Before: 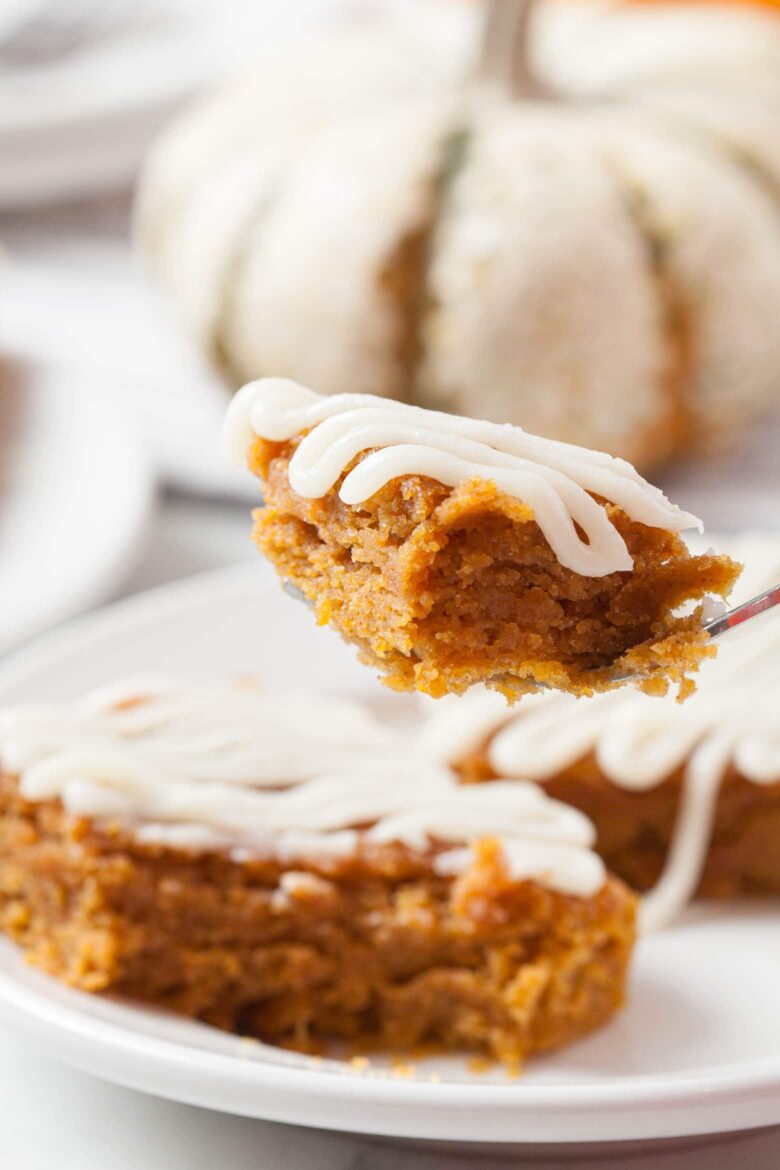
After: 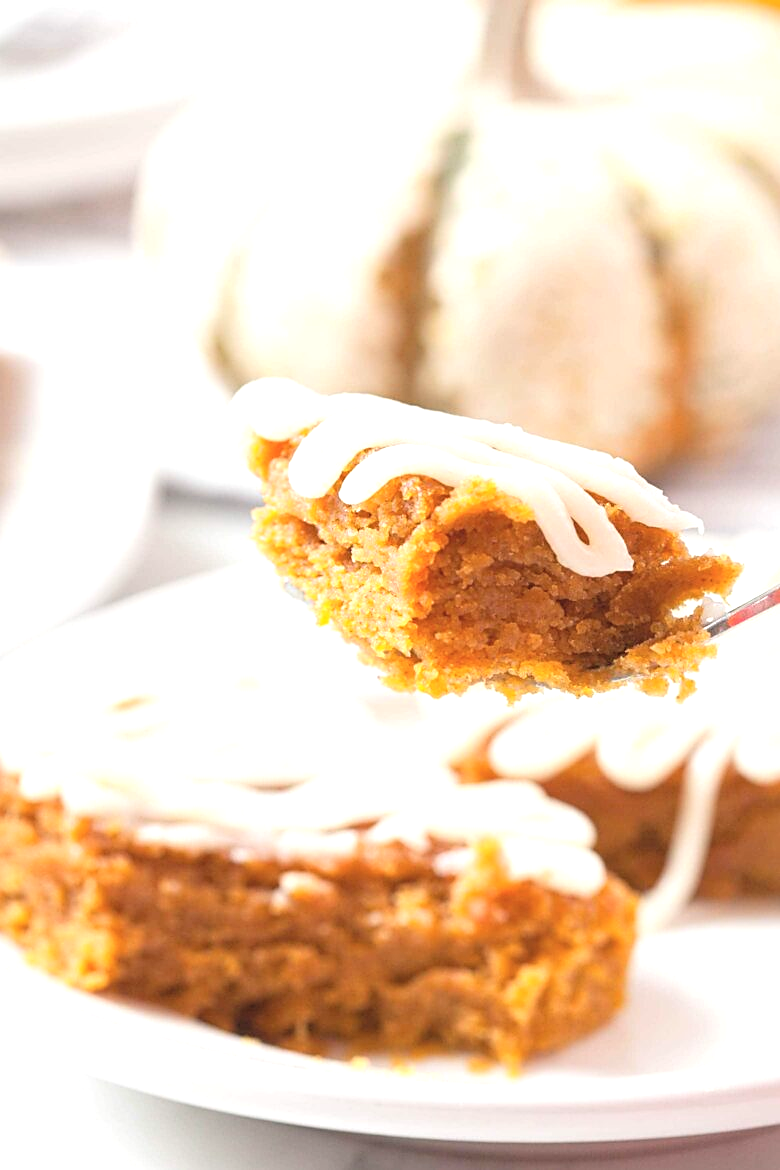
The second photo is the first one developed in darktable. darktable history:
contrast brightness saturation: brightness 0.15
exposure: exposure 0.6 EV, compensate highlight preservation false
sharpen: on, module defaults
